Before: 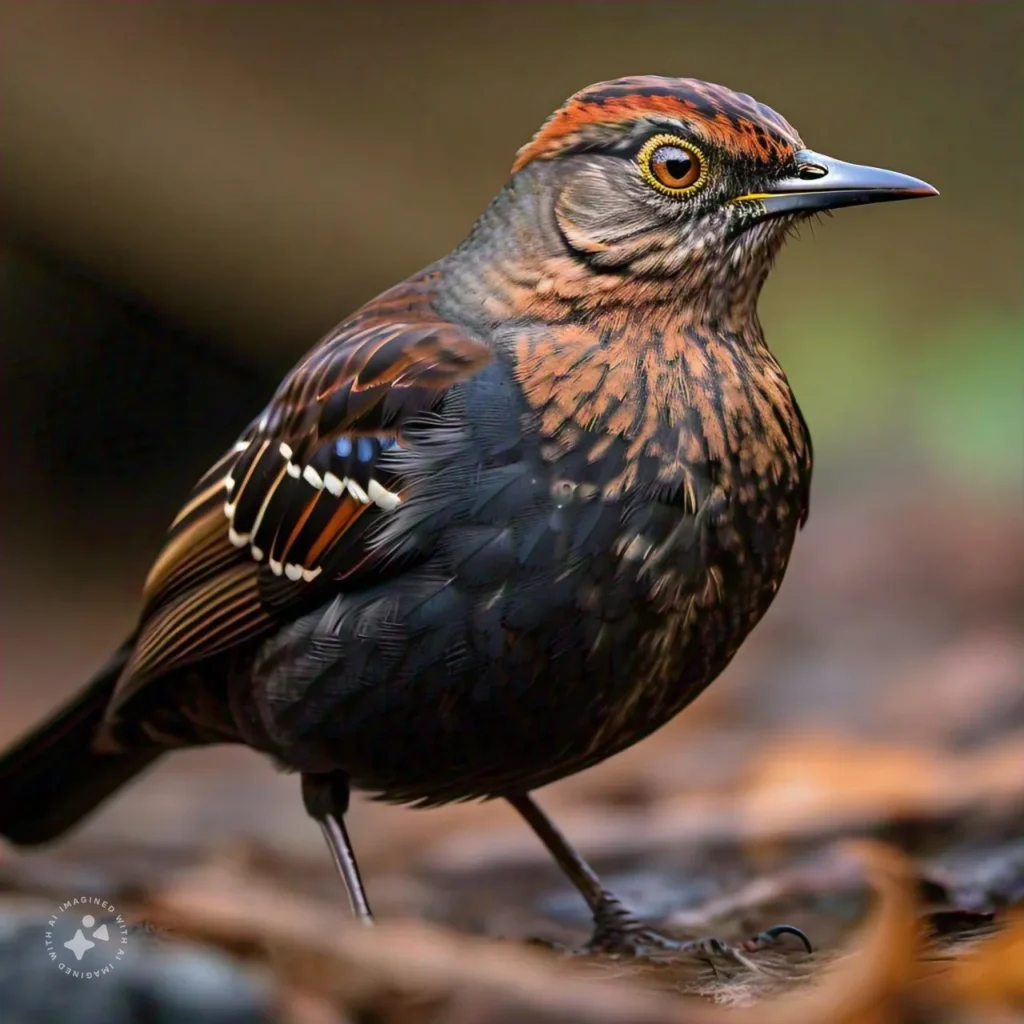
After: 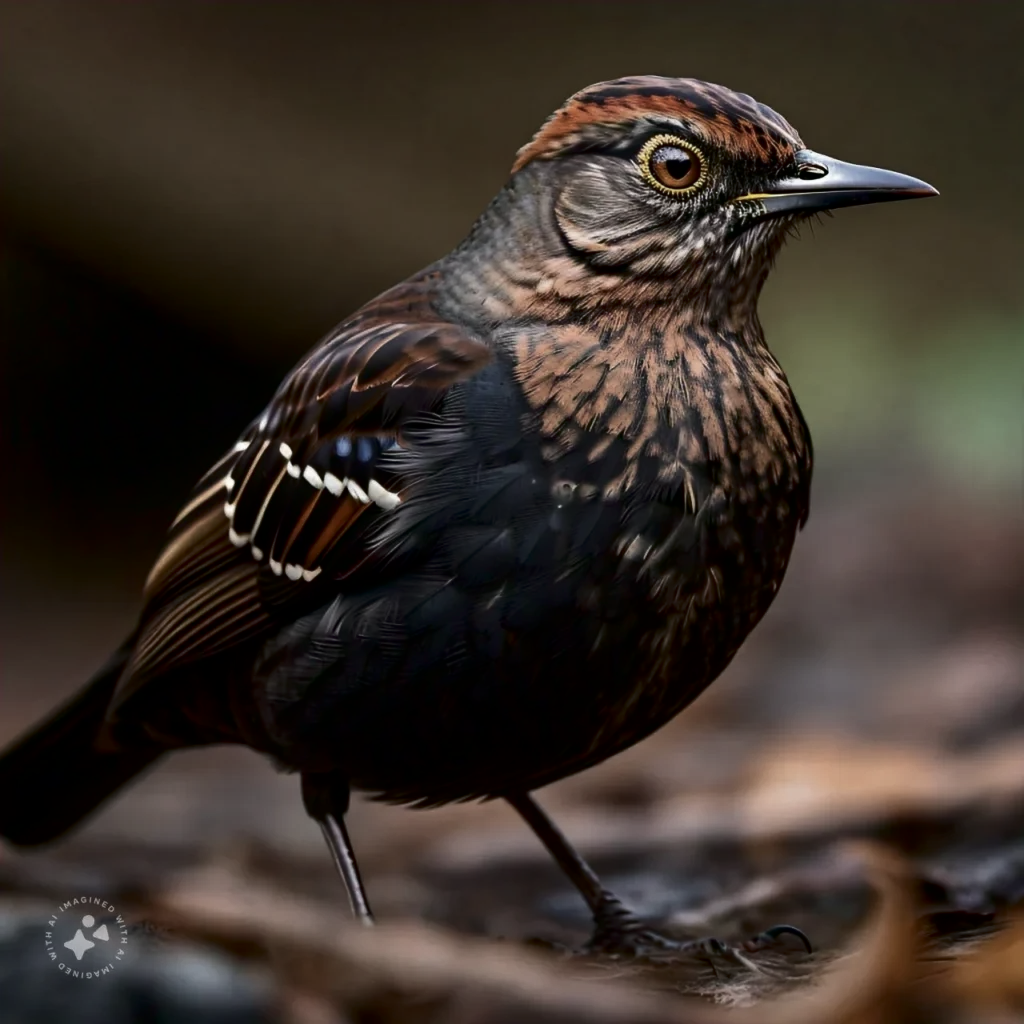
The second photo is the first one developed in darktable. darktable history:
contrast brightness saturation: contrast 0.13, brightness -0.24, saturation 0.14
color correction: saturation 0.5
